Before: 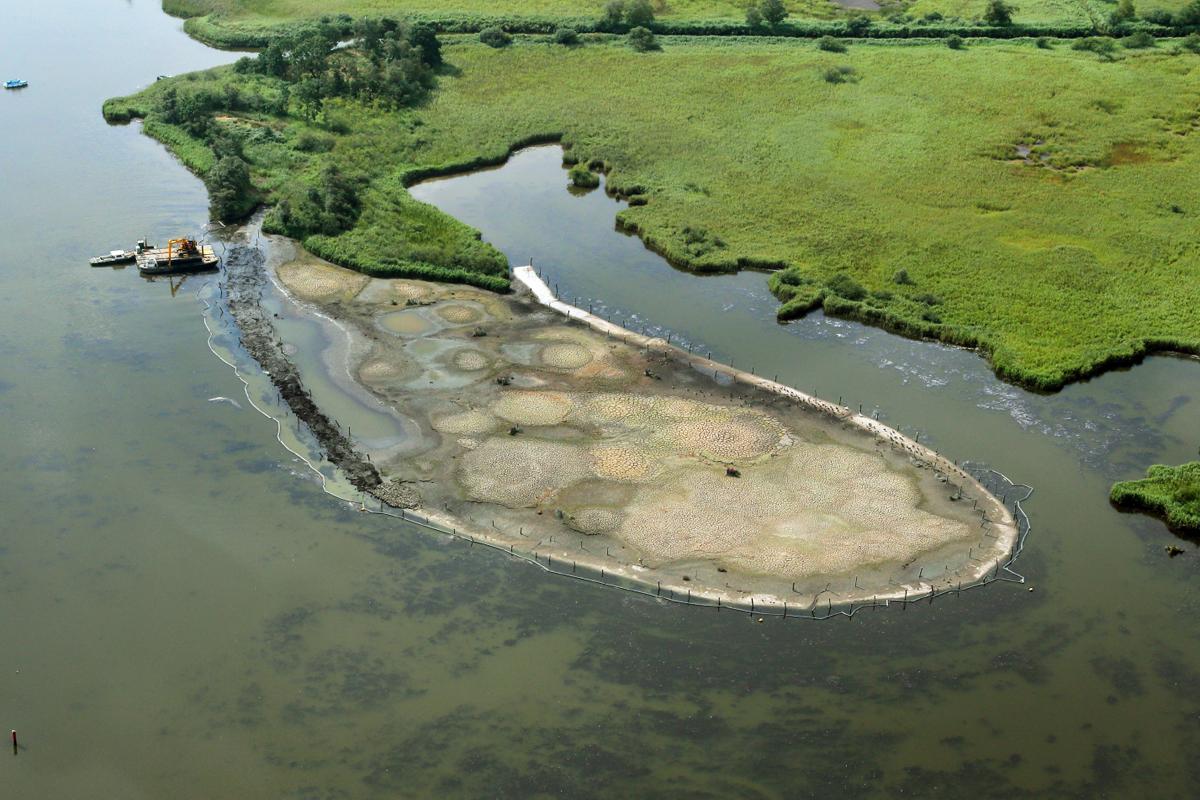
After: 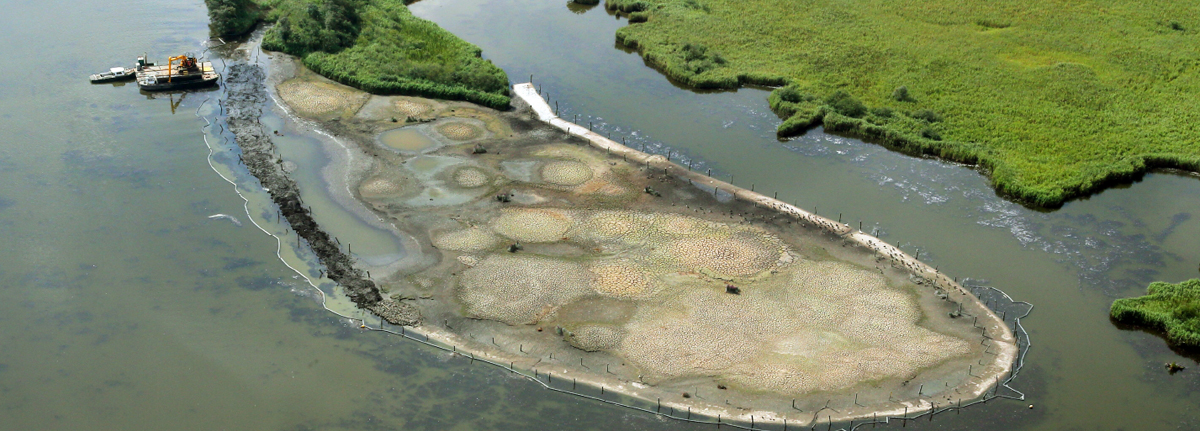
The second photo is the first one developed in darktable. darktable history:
crop and rotate: top 23.049%, bottom 23.042%
